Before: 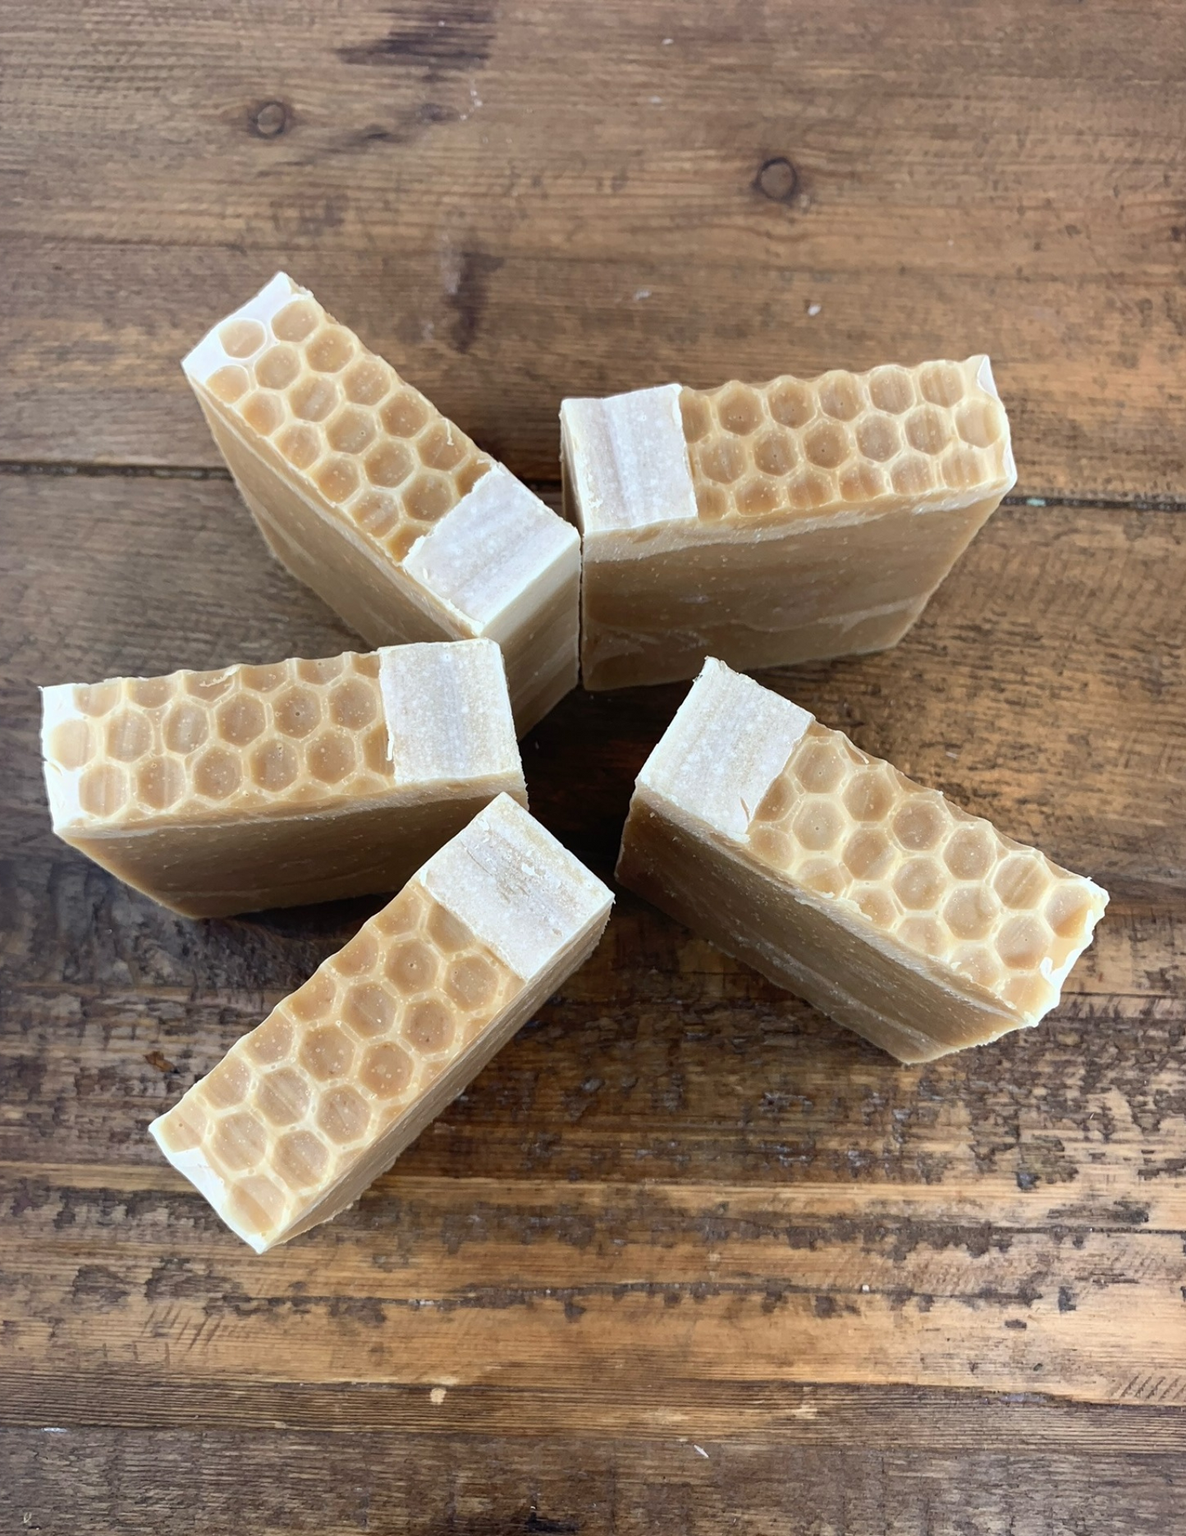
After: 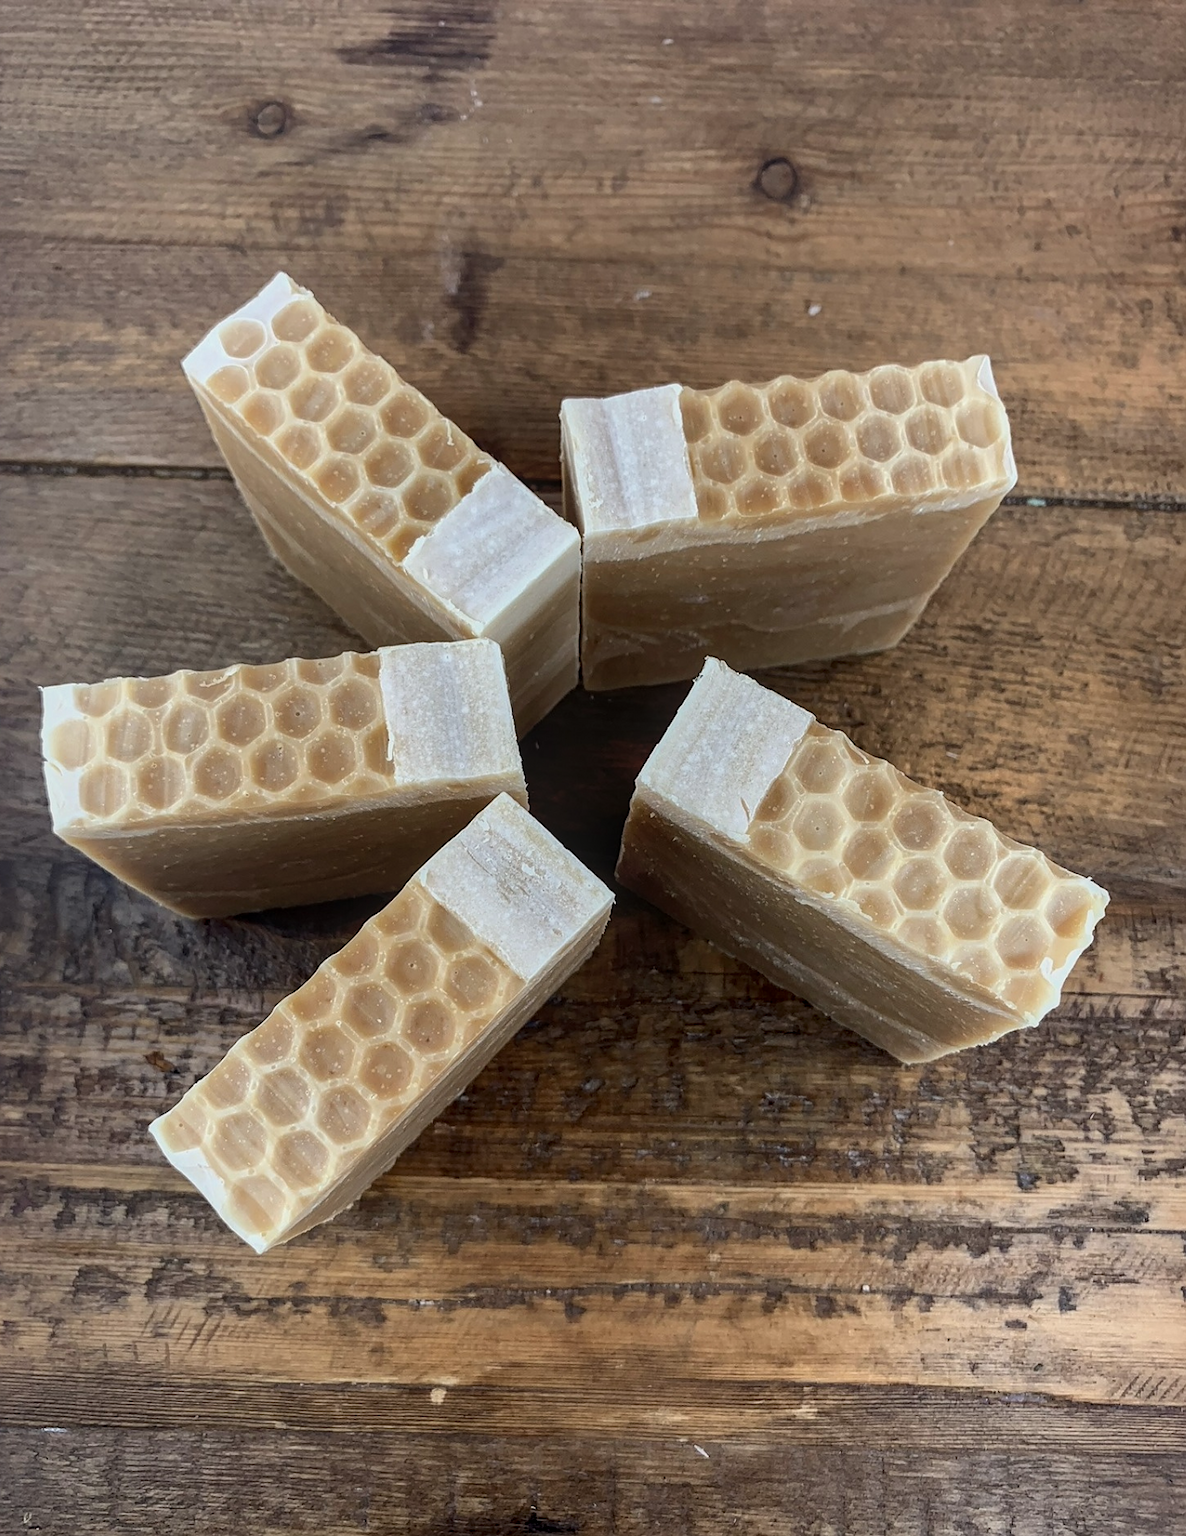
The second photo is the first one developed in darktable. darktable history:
sharpen: radius 0.969, amount 0.604
local contrast: on, module defaults
exposure: exposure -0.36 EV, compensate highlight preservation false
